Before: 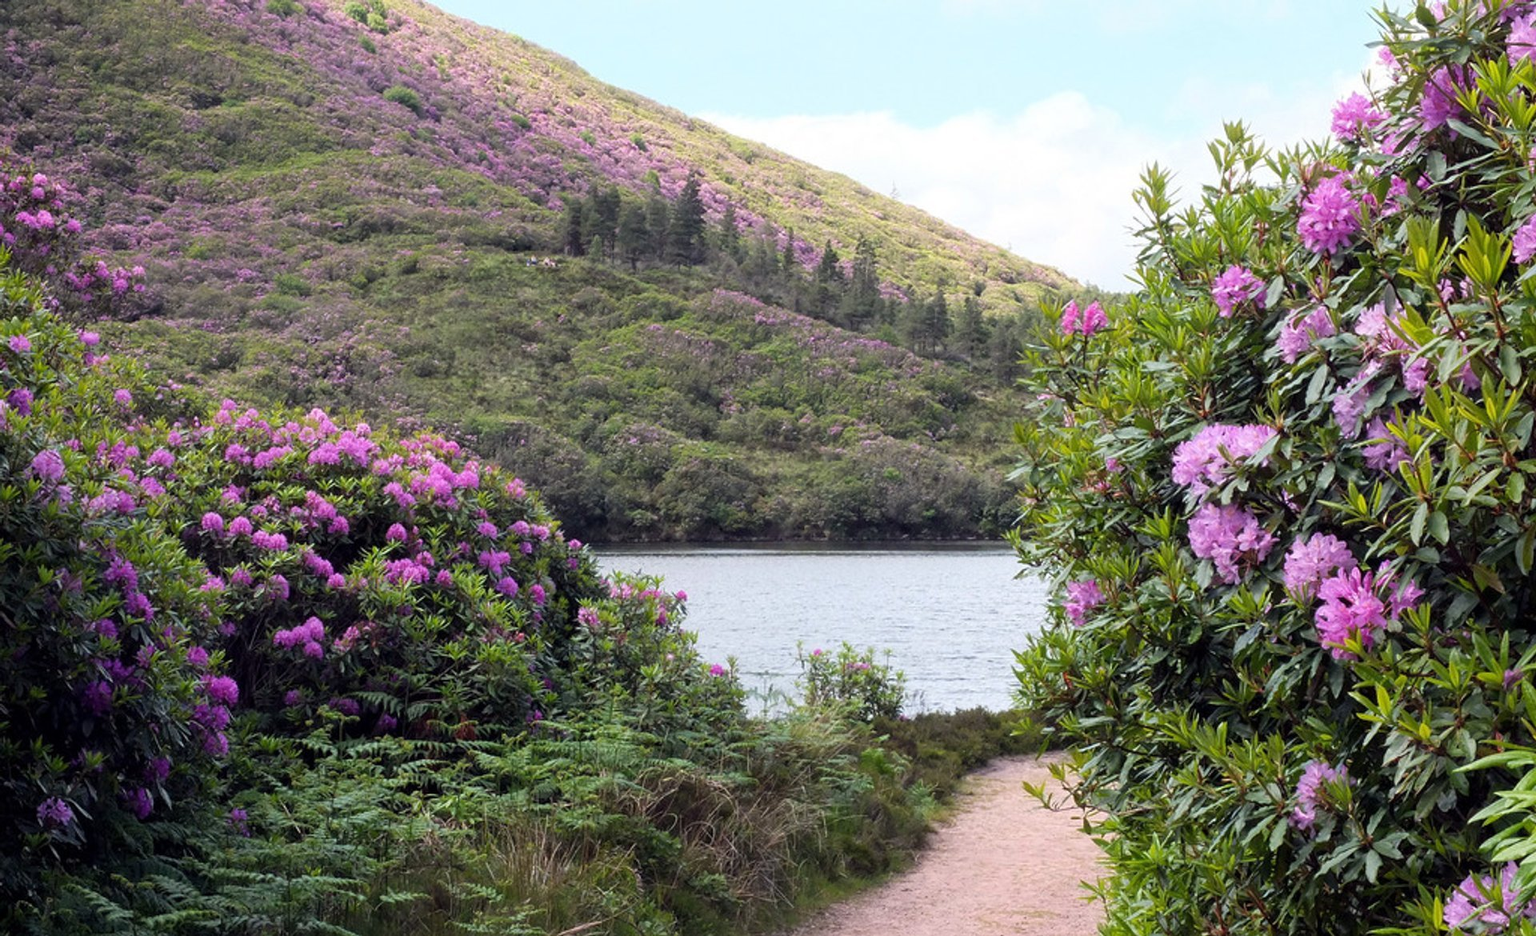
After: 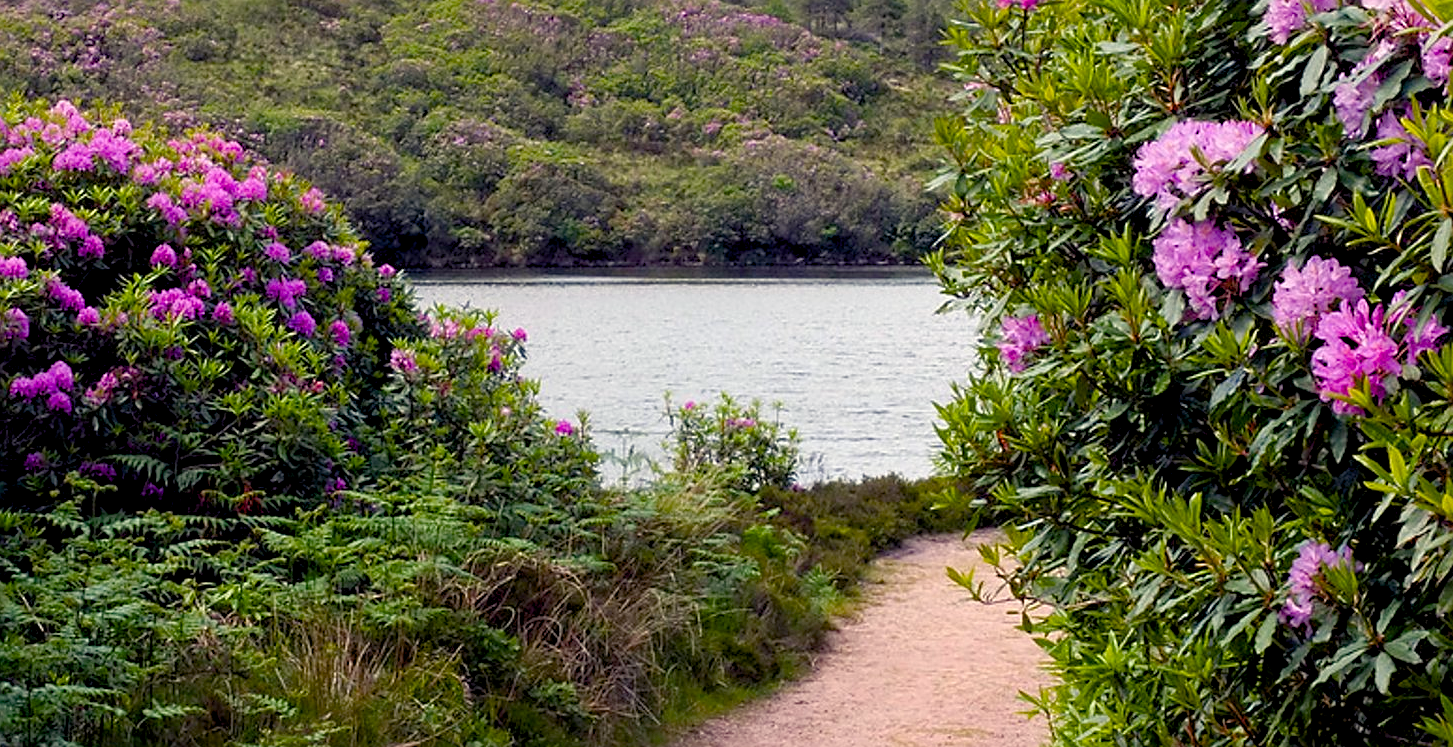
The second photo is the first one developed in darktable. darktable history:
color balance rgb: shadows lift › chroma 3%, shadows lift › hue 280.8°, power › hue 330°, highlights gain › chroma 3%, highlights gain › hue 75.6°, global offset › luminance -1%, perceptual saturation grading › global saturation 20%, perceptual saturation grading › highlights -25%, perceptual saturation grading › shadows 50%, global vibrance 20%
sharpen: on, module defaults
crop and rotate: left 17.299%, top 35.115%, right 7.015%, bottom 1.024%
